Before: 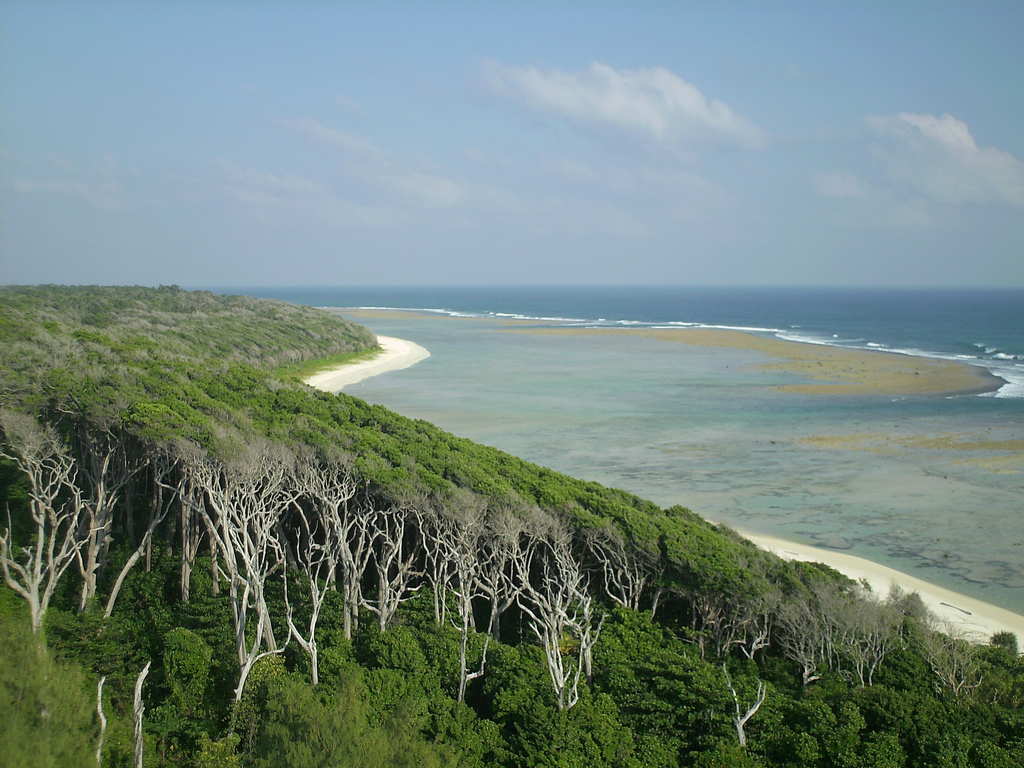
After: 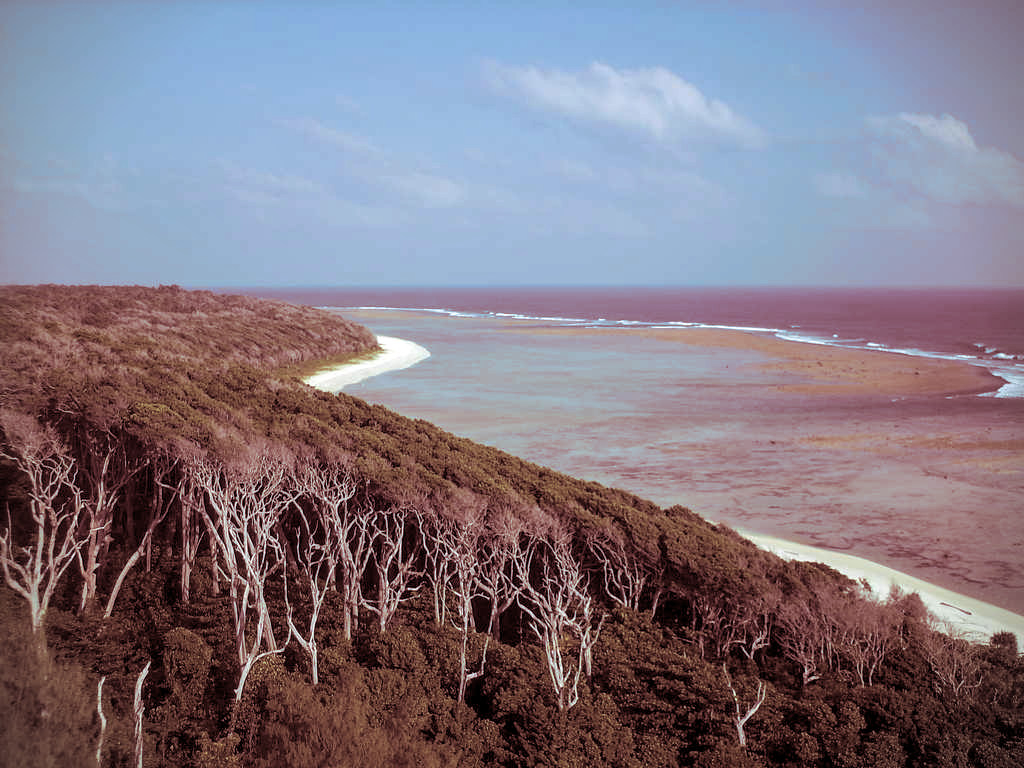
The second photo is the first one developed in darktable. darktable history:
split-toning: highlights › saturation 0, balance -61.83
color calibration: illuminant as shot in camera, x 0.358, y 0.373, temperature 4628.91 K
vignetting: fall-off start 91.19%
local contrast: detail 130%
